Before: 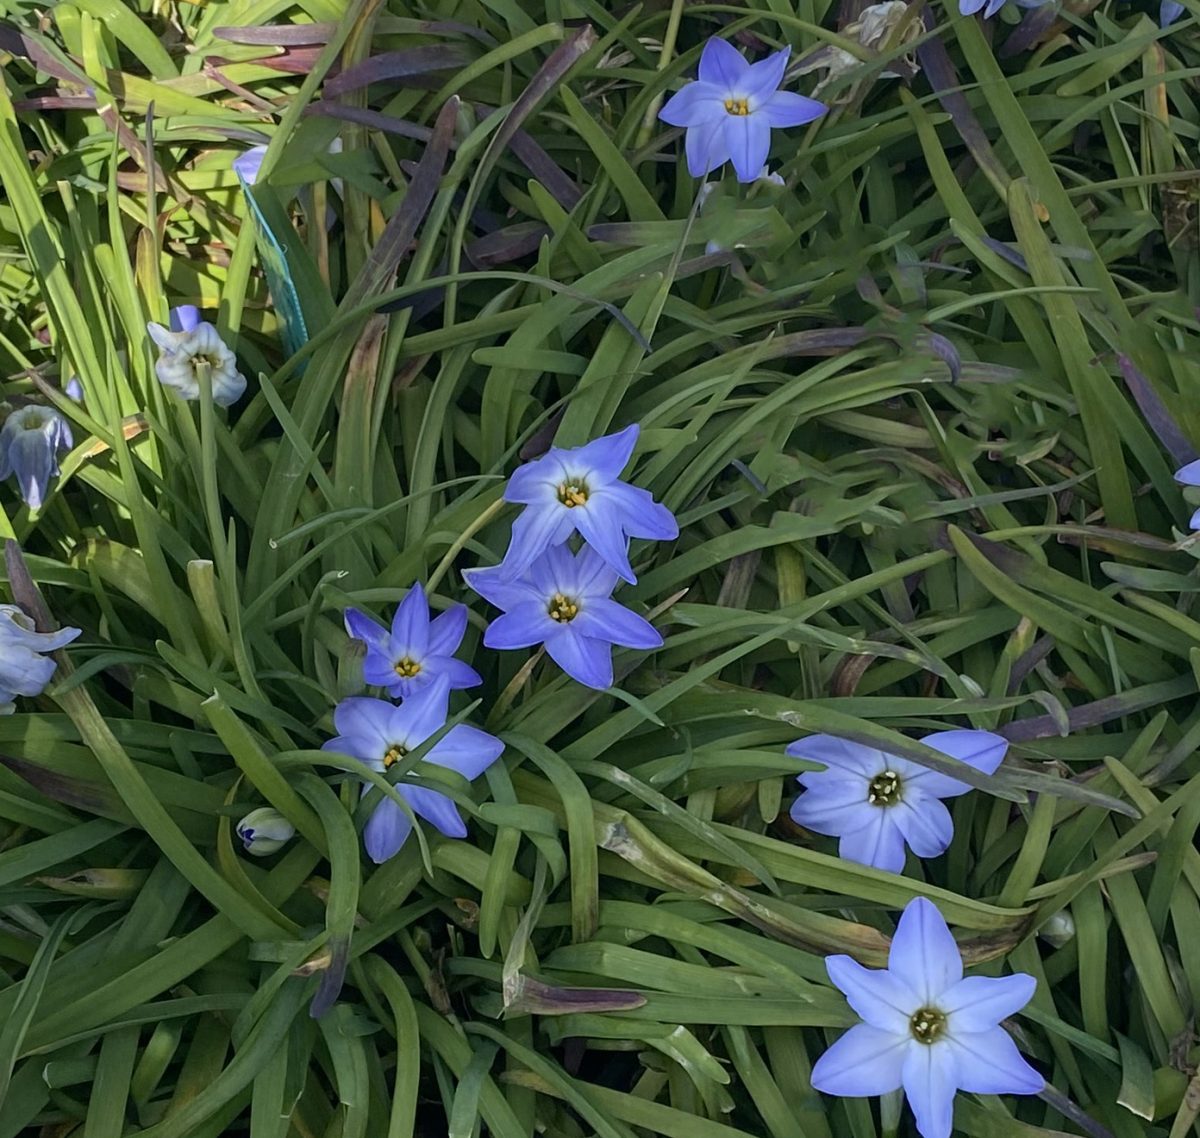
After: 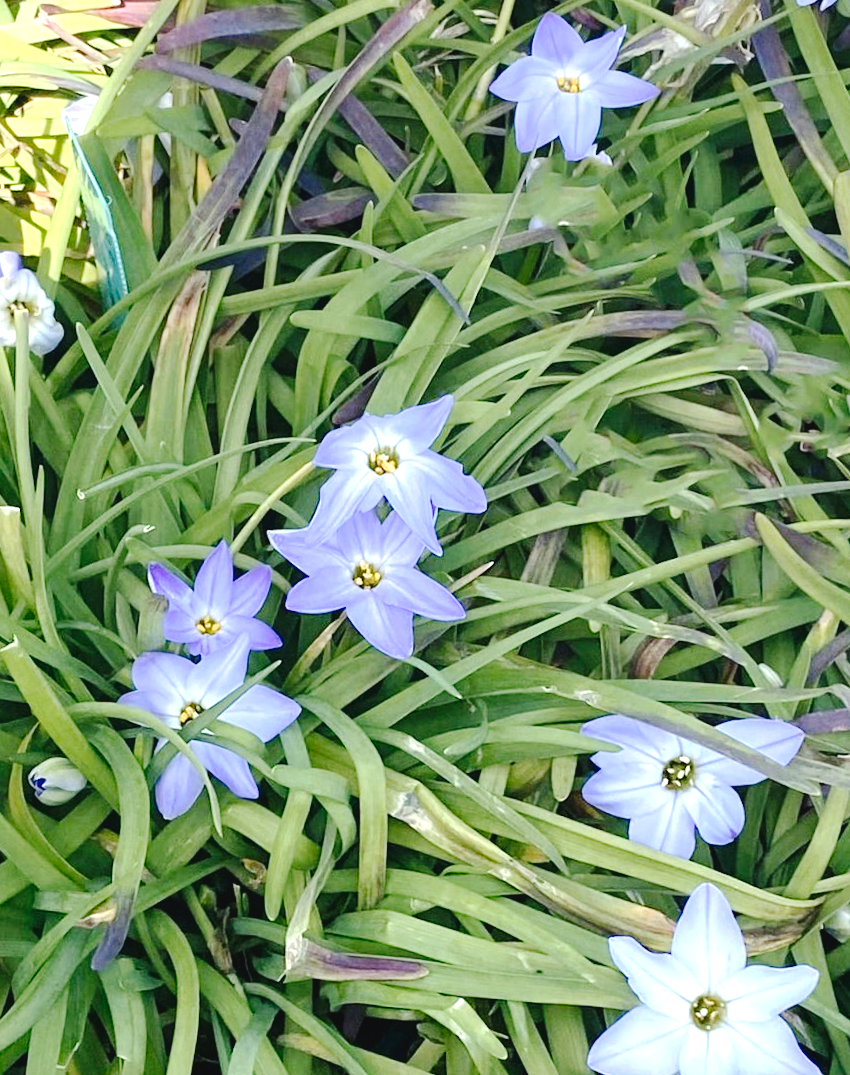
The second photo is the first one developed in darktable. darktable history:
tone curve: curves: ch0 [(0, 0) (0.003, 0.036) (0.011, 0.039) (0.025, 0.039) (0.044, 0.043) (0.069, 0.05) (0.1, 0.072) (0.136, 0.102) (0.177, 0.144) (0.224, 0.204) (0.277, 0.288) (0.335, 0.384) (0.399, 0.477) (0.468, 0.575) (0.543, 0.652) (0.623, 0.724) (0.709, 0.785) (0.801, 0.851) (0.898, 0.915) (1, 1)], preserve colors none
crop and rotate: angle -3.21°, left 14.248%, top 0.023%, right 10.766%, bottom 0.023%
exposure: black level correction 0, exposure 1.439 EV, compensate exposure bias true, compensate highlight preservation false
